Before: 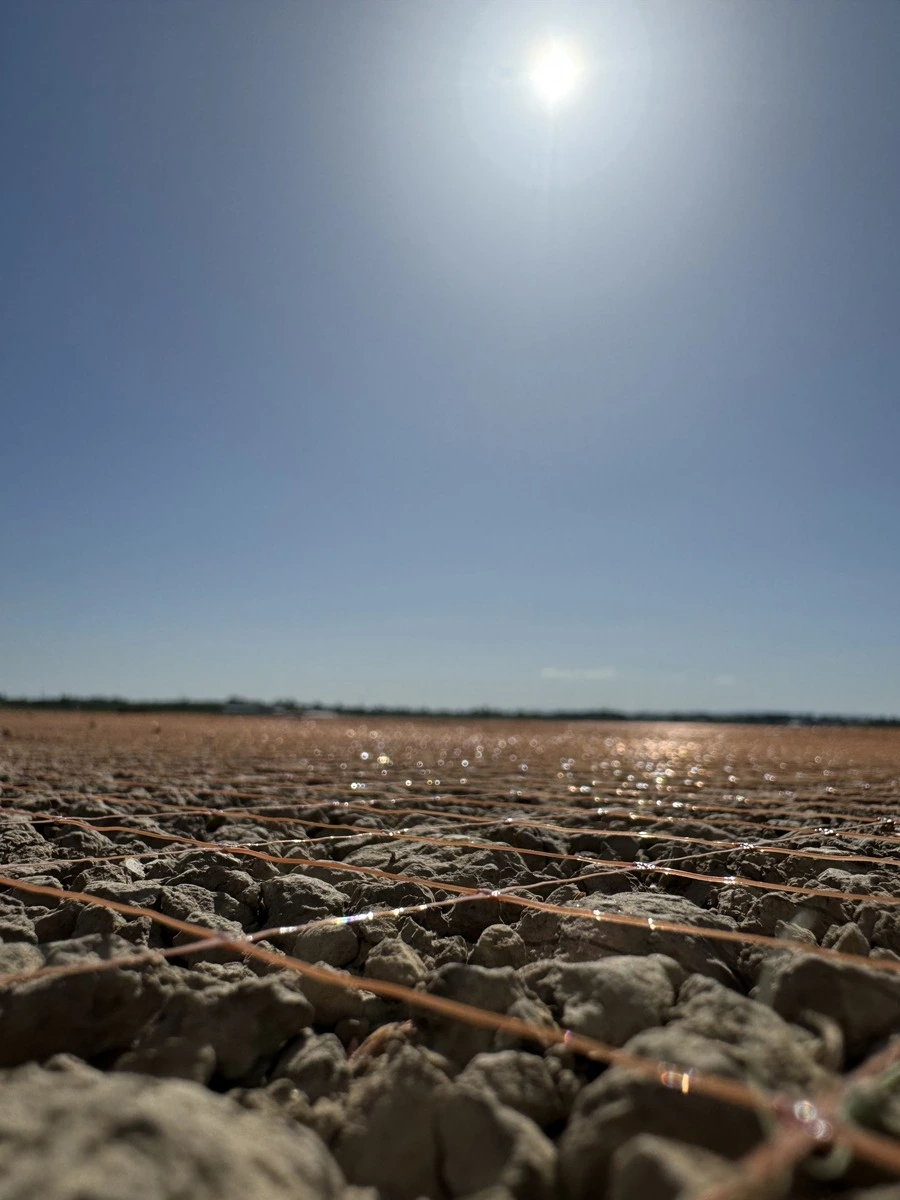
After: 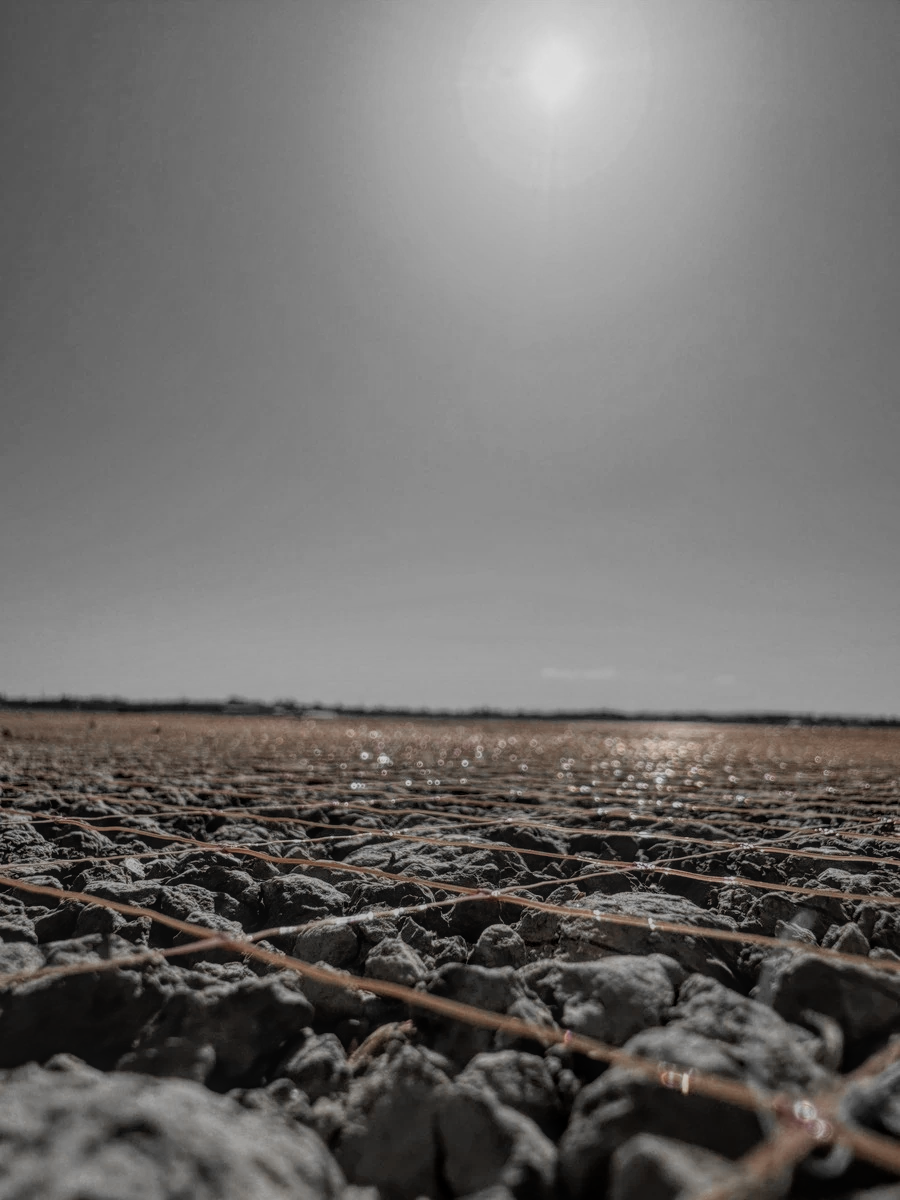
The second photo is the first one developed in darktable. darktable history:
color zones: curves: ch0 [(0, 0.497) (0.096, 0.361) (0.221, 0.538) (0.429, 0.5) (0.571, 0.5) (0.714, 0.5) (0.857, 0.5) (1, 0.497)]; ch1 [(0, 0.5) (0.143, 0.5) (0.257, -0.002) (0.429, 0.04) (0.571, -0.001) (0.714, -0.015) (0.857, 0.024) (1, 0.5)]
filmic rgb: black relative exposure -7.65 EV, white relative exposure 4.56 EV, hardness 3.61
local contrast: highlights 66%, shadows 33%, detail 166%, midtone range 0.2
color balance: input saturation 100.43%, contrast fulcrum 14.22%, output saturation 70.41%
